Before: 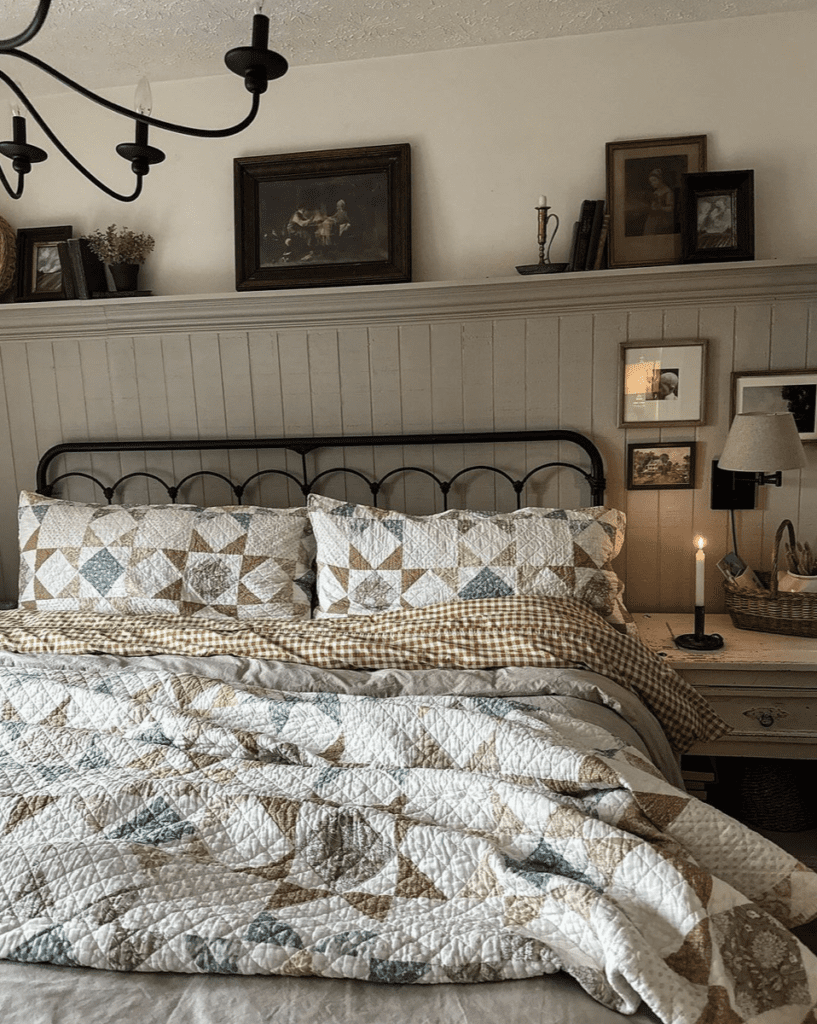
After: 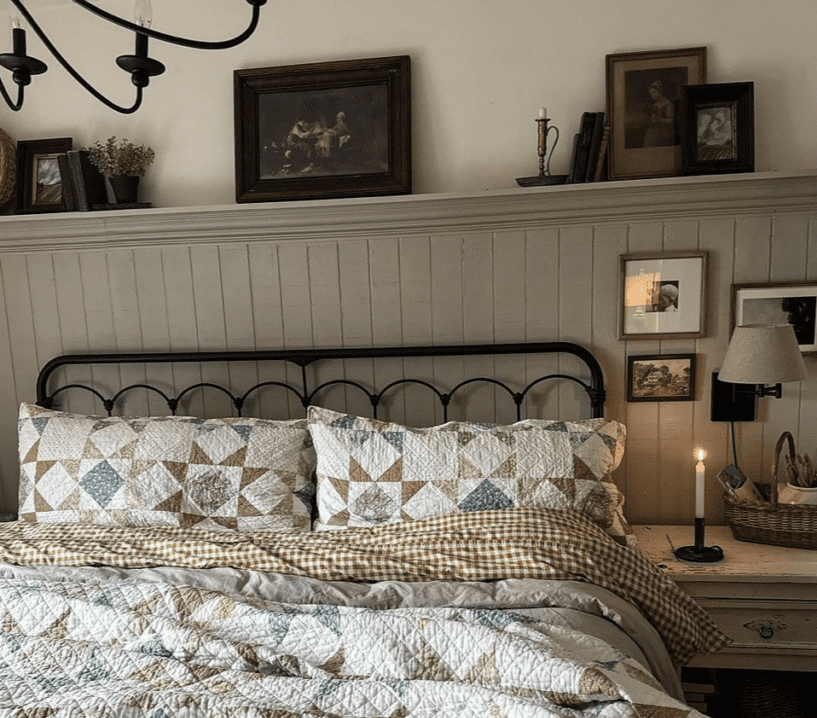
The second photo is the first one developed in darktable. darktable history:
crop and rotate: top 8.612%, bottom 21.229%
